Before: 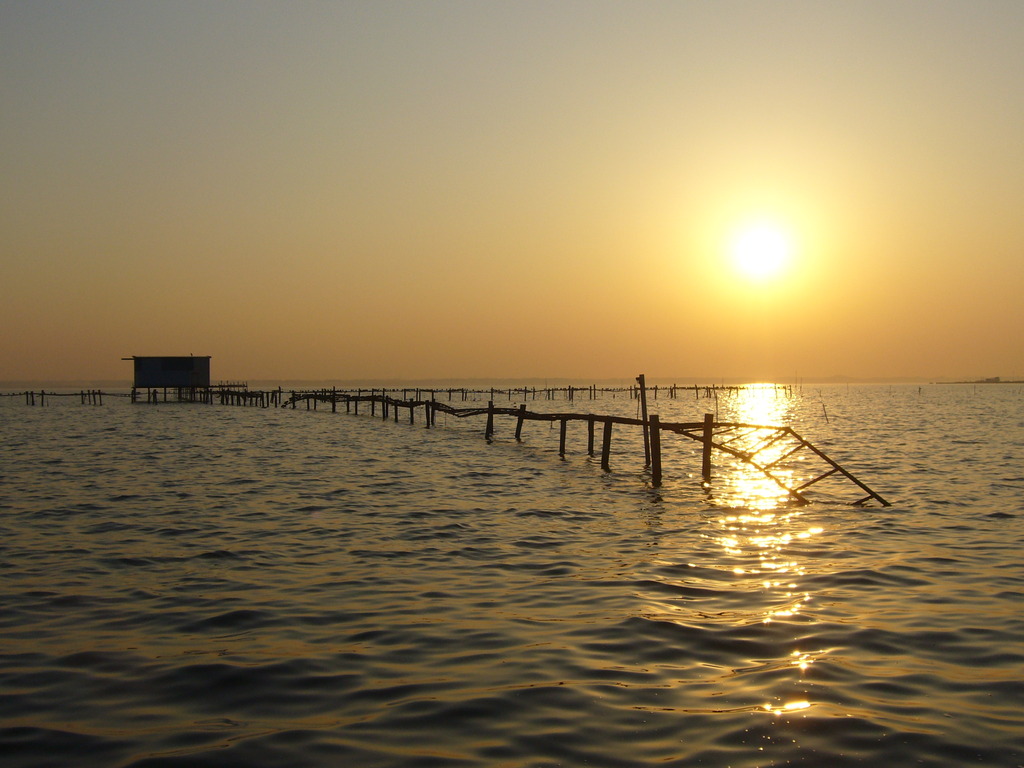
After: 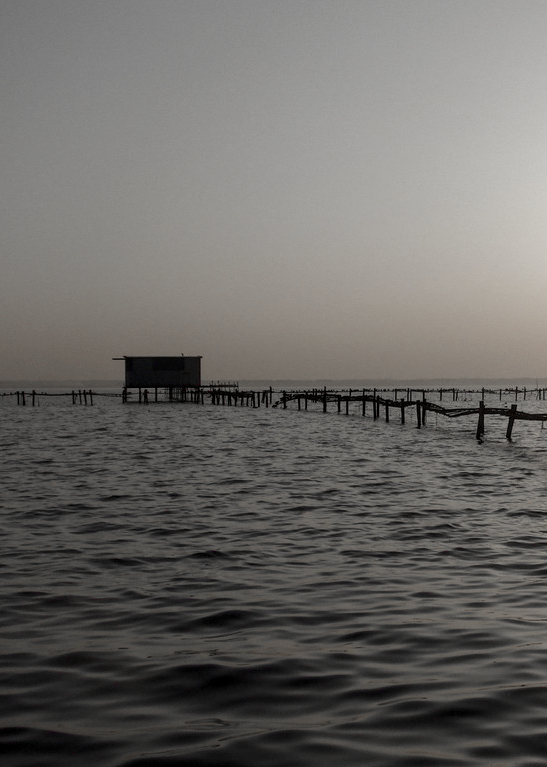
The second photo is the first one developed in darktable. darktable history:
color zones: curves: ch0 [(0, 0.278) (0.143, 0.5) (0.286, 0.5) (0.429, 0.5) (0.571, 0.5) (0.714, 0.5) (0.857, 0.5) (1, 0.5)]; ch1 [(0, 1) (0.143, 0.165) (0.286, 0) (0.429, 0) (0.571, 0) (0.714, 0) (0.857, 0.5) (1, 0.5)]; ch2 [(0, 0.508) (0.143, 0.5) (0.286, 0.5) (0.429, 0.5) (0.571, 0.5) (0.714, 0.5) (0.857, 0.5) (1, 0.5)]
crop: left 0.942%, right 45.547%, bottom 0.088%
local contrast: highlights 55%, shadows 53%, detail 130%, midtone range 0.449
